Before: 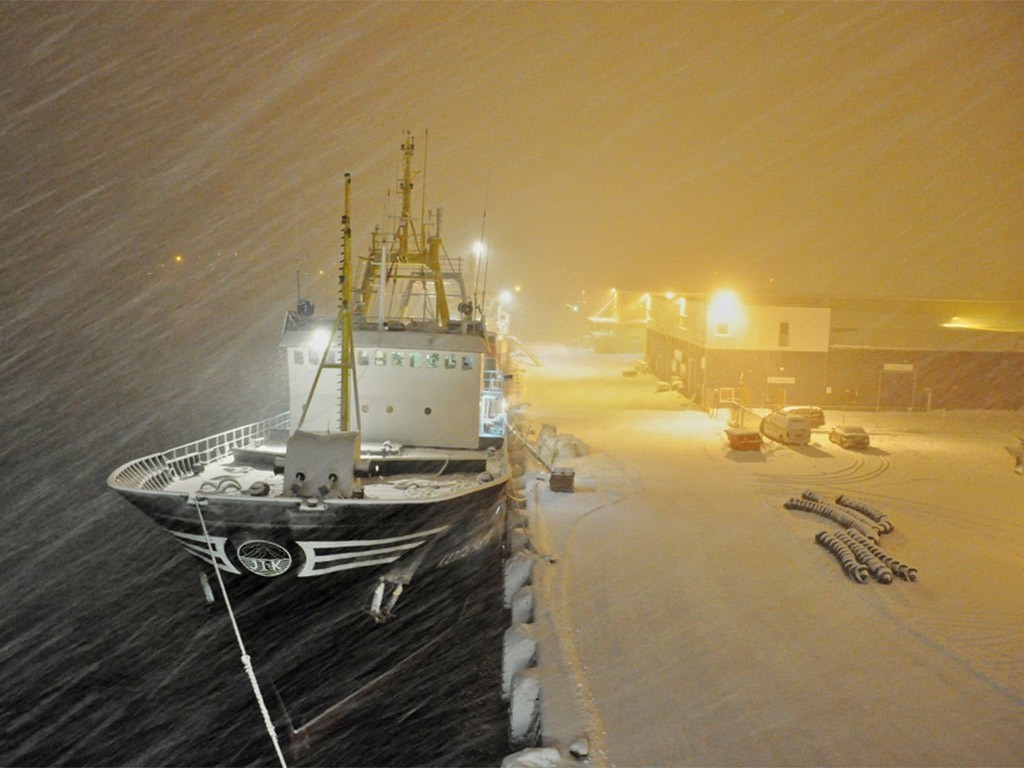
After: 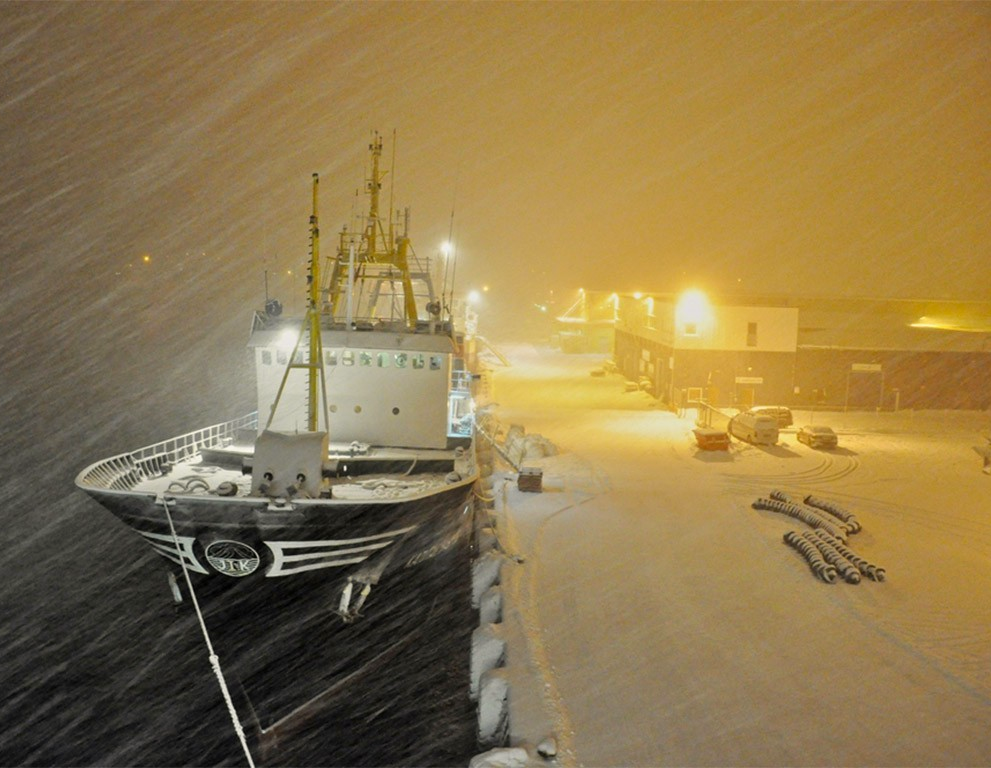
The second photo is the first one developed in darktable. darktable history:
color correction: highlights a* 0.671, highlights b* 2.84, saturation 1.07
crop and rotate: left 3.2%
